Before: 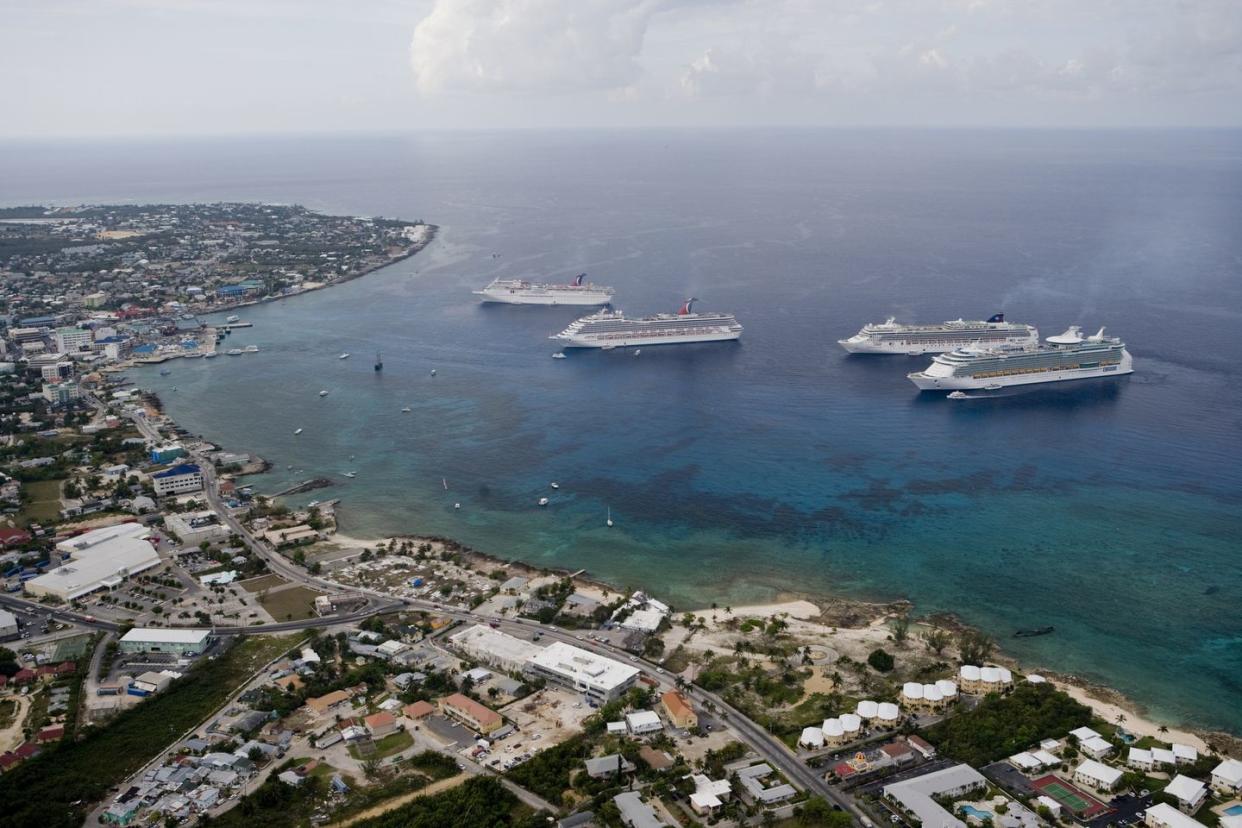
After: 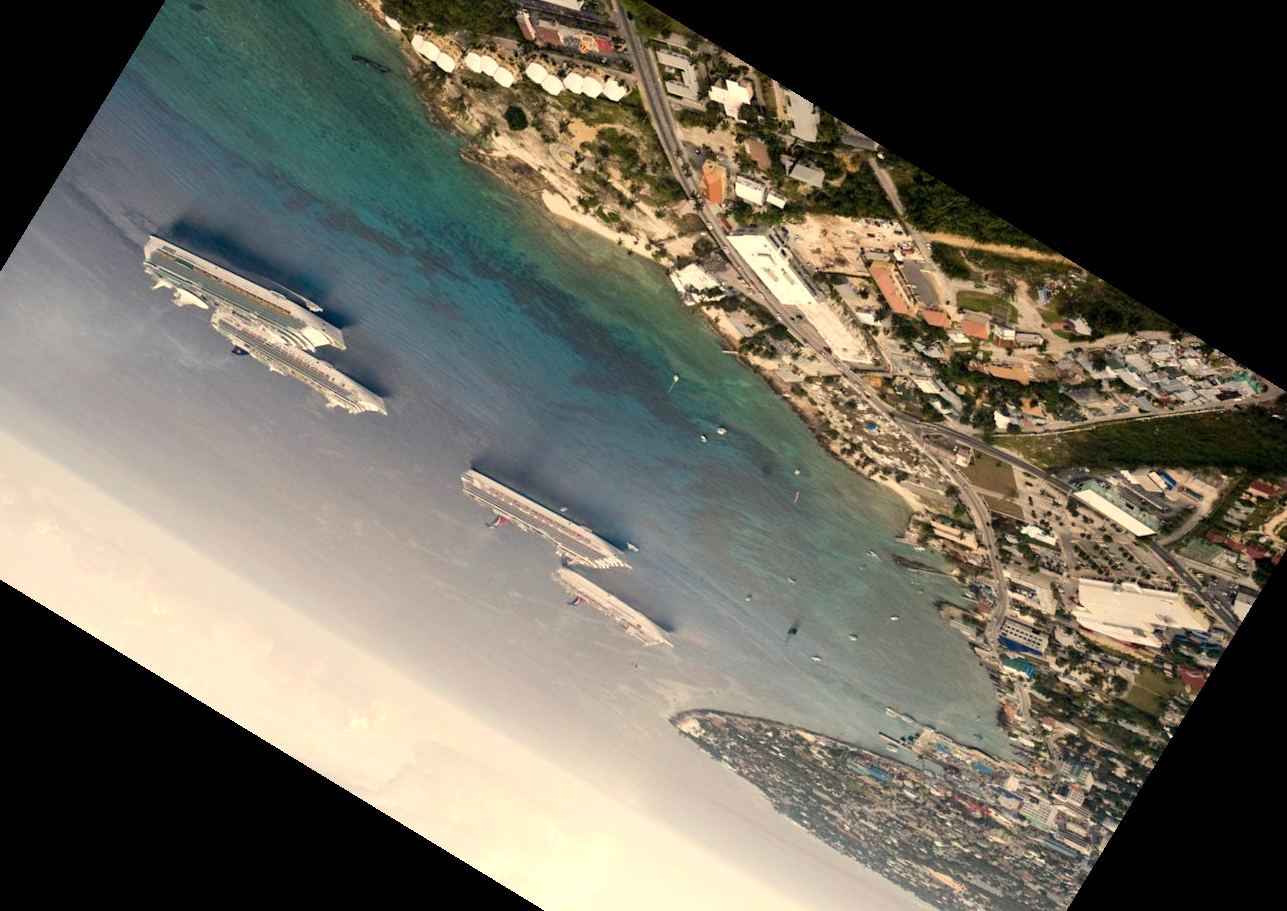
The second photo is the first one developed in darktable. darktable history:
crop and rotate: angle 148.68°, left 9.111%, top 15.603%, right 4.588%, bottom 17.041%
exposure: black level correction 0.001, exposure 0.5 EV, compensate exposure bias true, compensate highlight preservation false
white balance: red 1.123, blue 0.83
